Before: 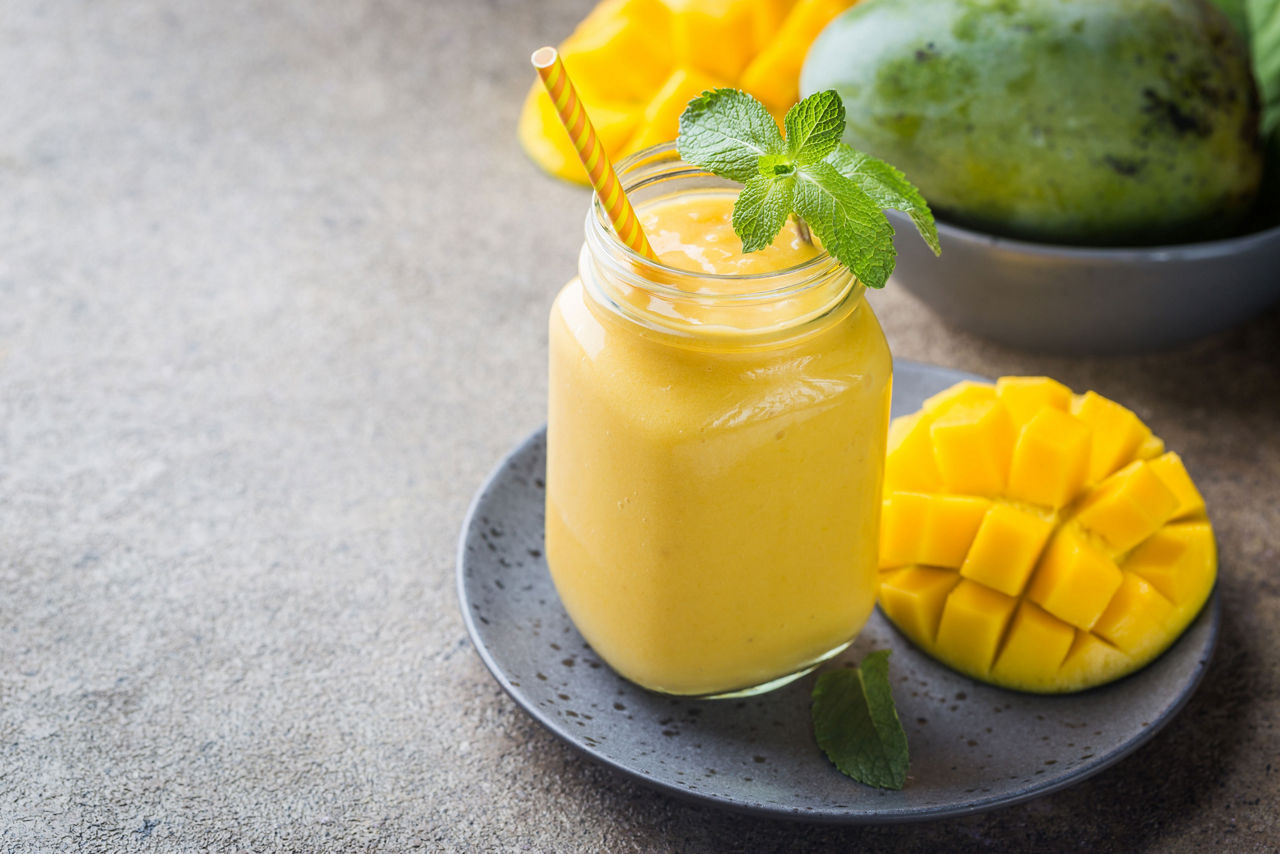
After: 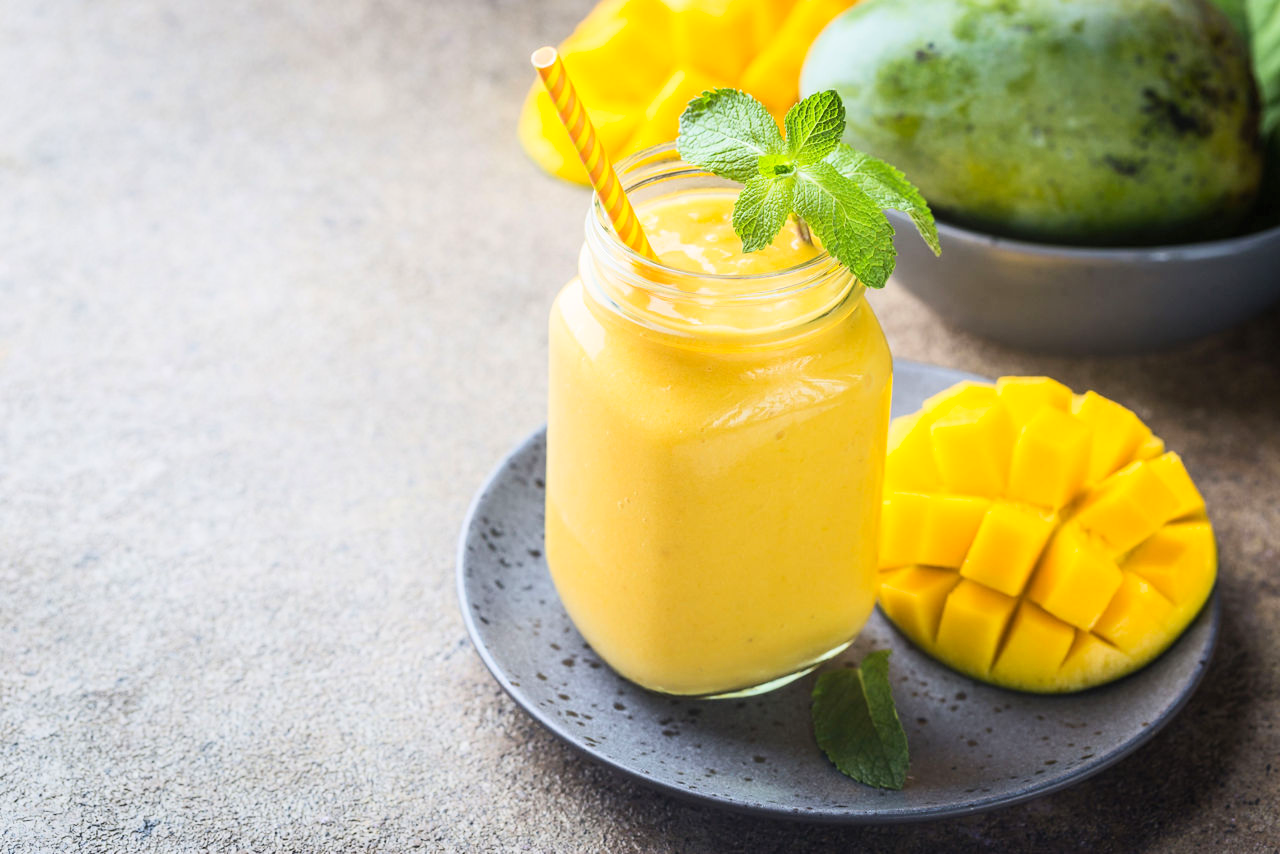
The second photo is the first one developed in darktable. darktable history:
contrast brightness saturation: contrast 0.204, brightness 0.154, saturation 0.142
